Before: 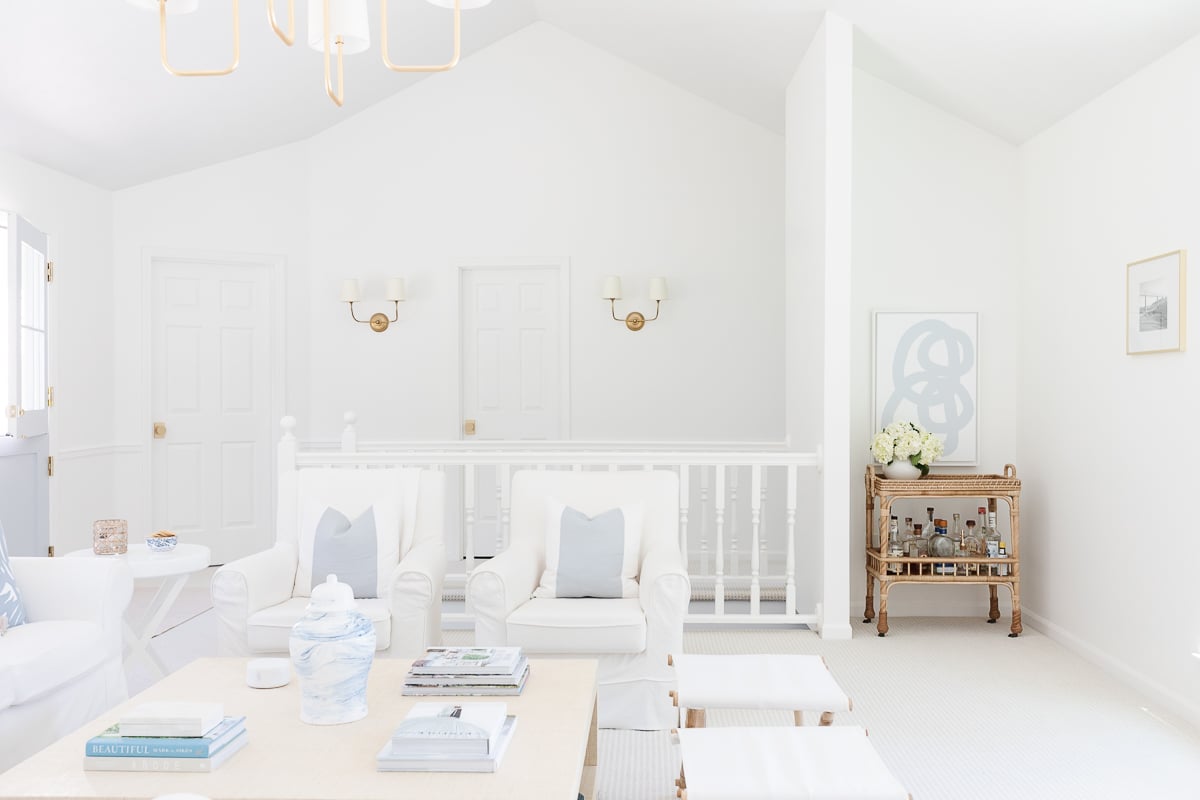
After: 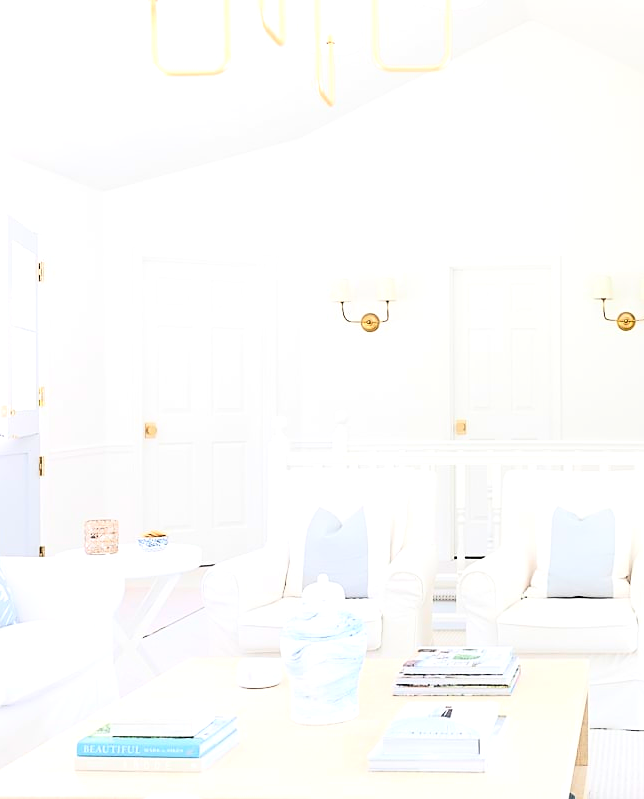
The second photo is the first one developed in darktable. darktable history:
contrast brightness saturation: contrast 0.202, brightness 0.159, saturation 0.221
color balance rgb: perceptual saturation grading › global saturation 30.106%, perceptual brilliance grading › highlights 10.444%, perceptual brilliance grading › shadows -11.336%
sharpen: on, module defaults
crop: left 0.823%, right 45.489%, bottom 0.082%
